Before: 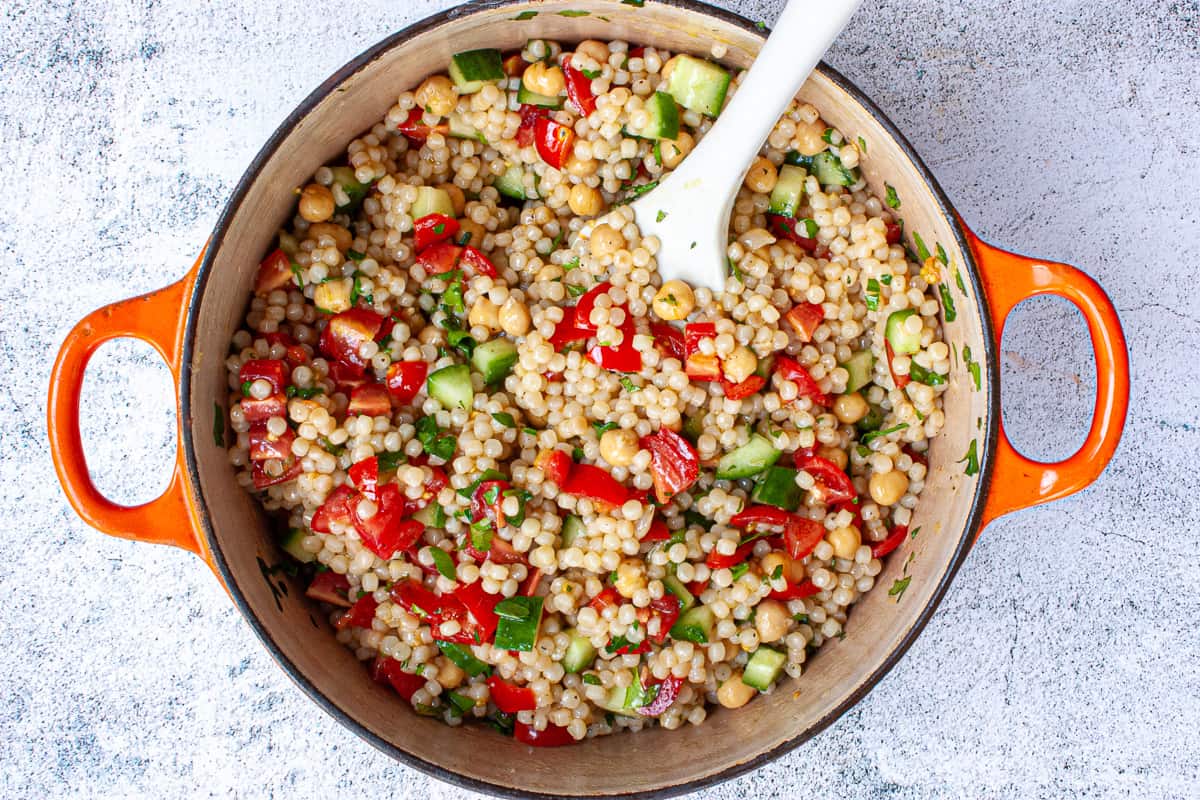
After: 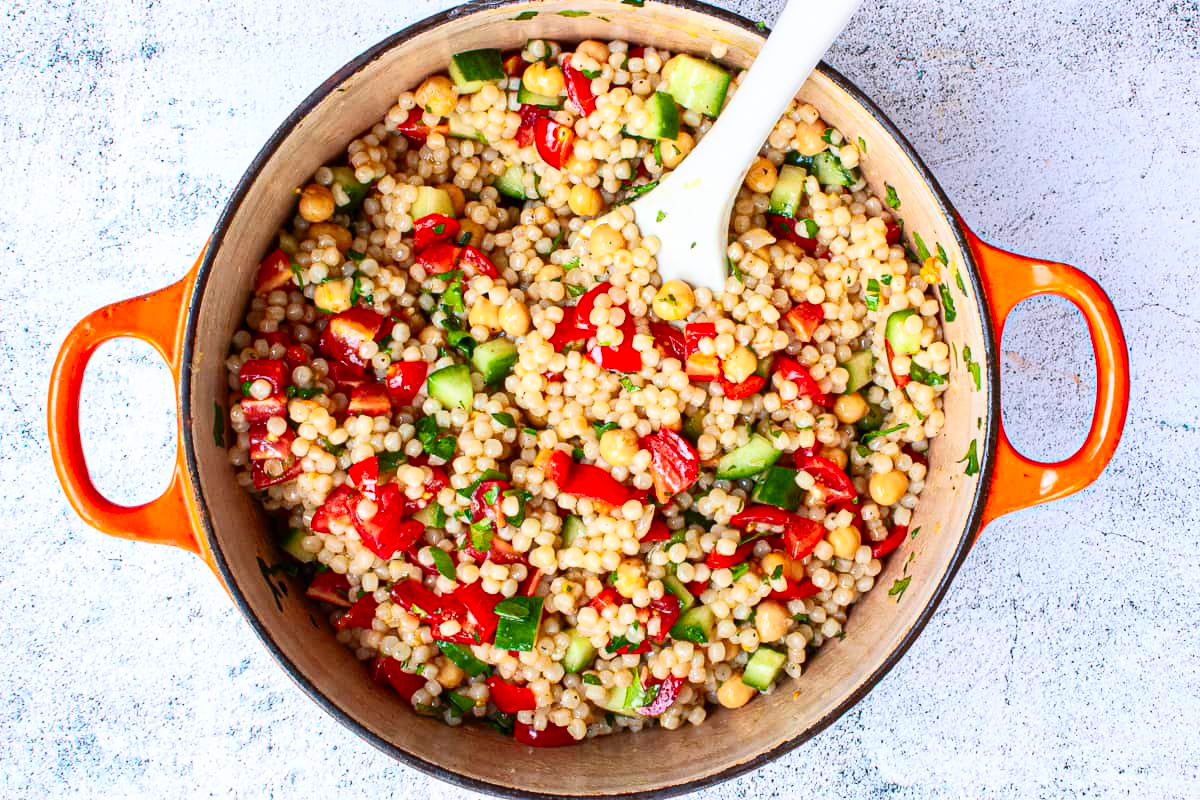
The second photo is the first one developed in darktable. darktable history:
contrast brightness saturation: contrast 0.23, brightness 0.1, saturation 0.29
